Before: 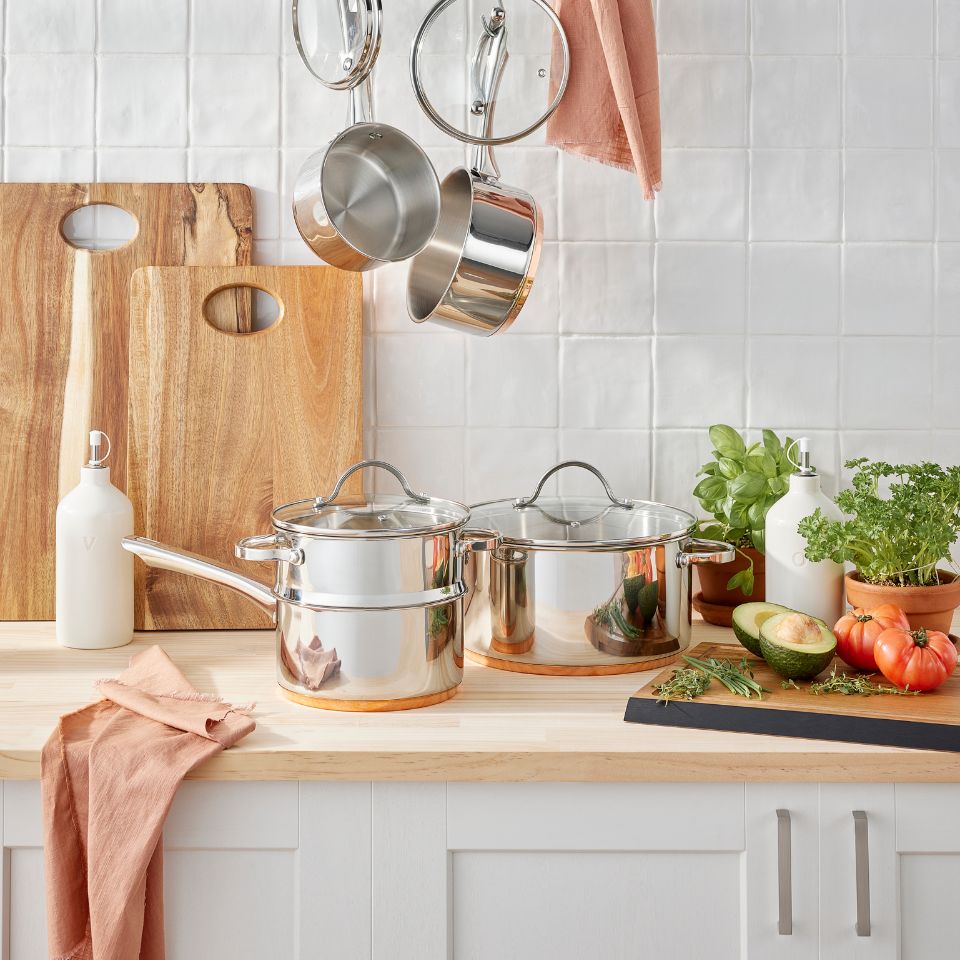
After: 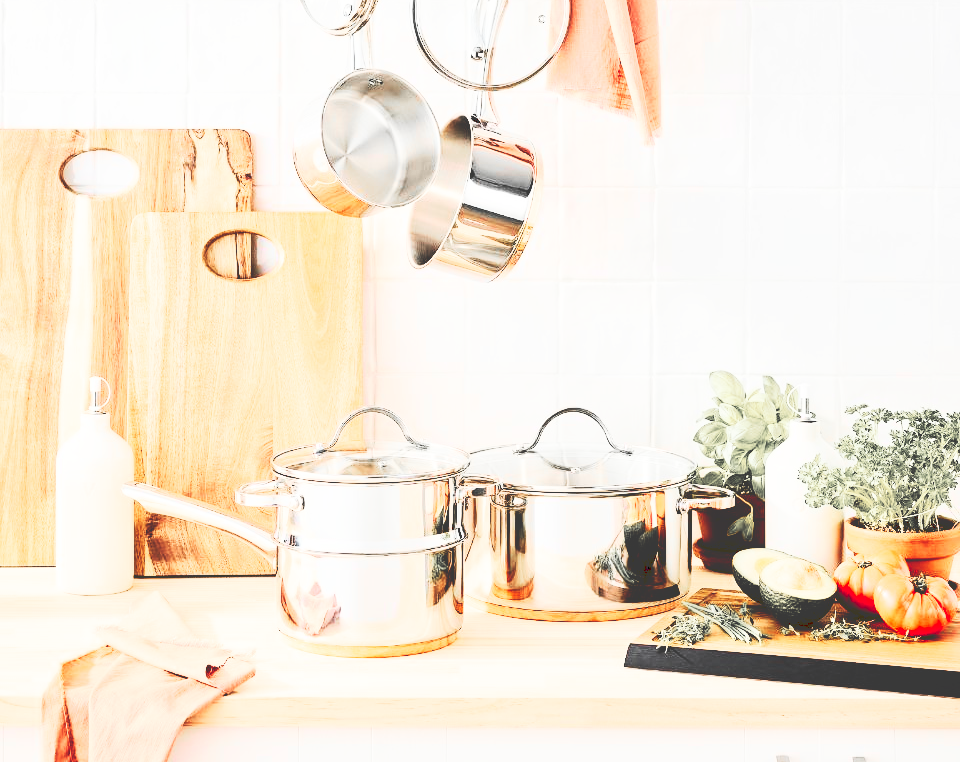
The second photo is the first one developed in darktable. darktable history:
crop and rotate: top 5.667%, bottom 14.937%
color zones: curves: ch1 [(0, 0.638) (0.193, 0.442) (0.286, 0.15) (0.429, 0.14) (0.571, 0.142) (0.714, 0.154) (0.857, 0.175) (1, 0.638)]
white balance: red 1, blue 1
tone curve: curves: ch0 [(0, 0) (0.003, 0.235) (0.011, 0.235) (0.025, 0.235) (0.044, 0.235) (0.069, 0.235) (0.1, 0.237) (0.136, 0.239) (0.177, 0.243) (0.224, 0.256) (0.277, 0.287) (0.335, 0.329) (0.399, 0.391) (0.468, 0.476) (0.543, 0.574) (0.623, 0.683) (0.709, 0.778) (0.801, 0.869) (0.898, 0.924) (1, 1)], preserve colors none
velvia: on, module defaults
contrast brightness saturation: contrast 0.1, brightness 0.02, saturation 0.02
rgb curve: curves: ch0 [(0, 0) (0.21, 0.15) (0.24, 0.21) (0.5, 0.75) (0.75, 0.96) (0.89, 0.99) (1, 1)]; ch1 [(0, 0.02) (0.21, 0.13) (0.25, 0.2) (0.5, 0.67) (0.75, 0.9) (0.89, 0.97) (1, 1)]; ch2 [(0, 0.02) (0.21, 0.13) (0.25, 0.2) (0.5, 0.67) (0.75, 0.9) (0.89, 0.97) (1, 1)], compensate middle gray true
